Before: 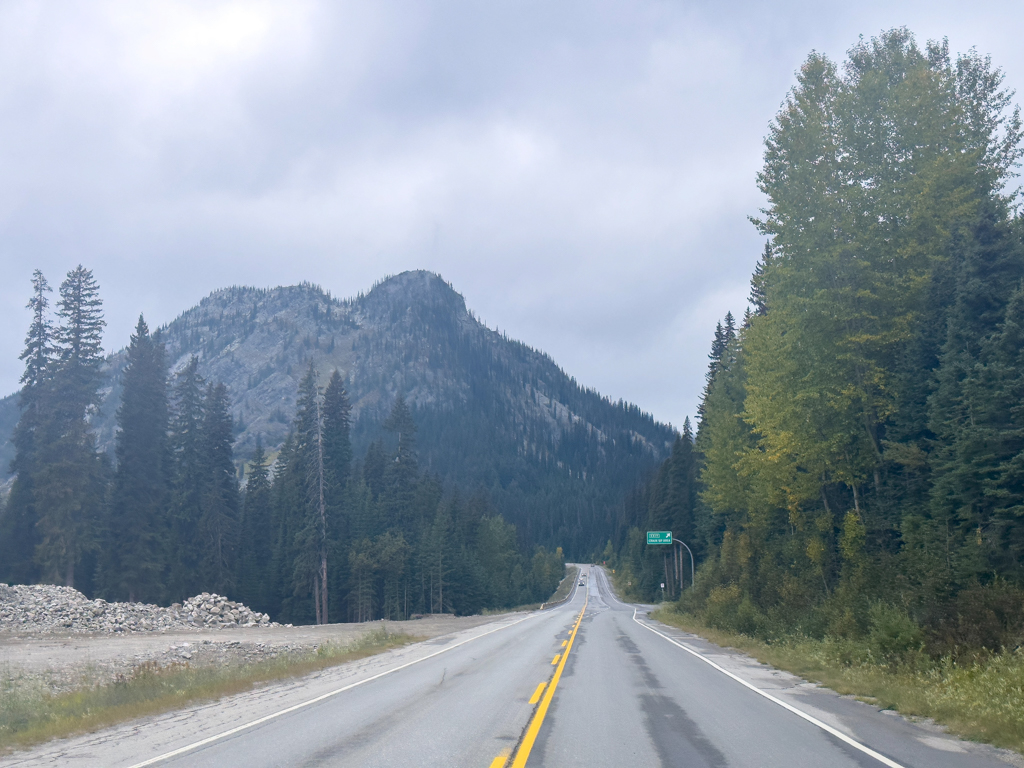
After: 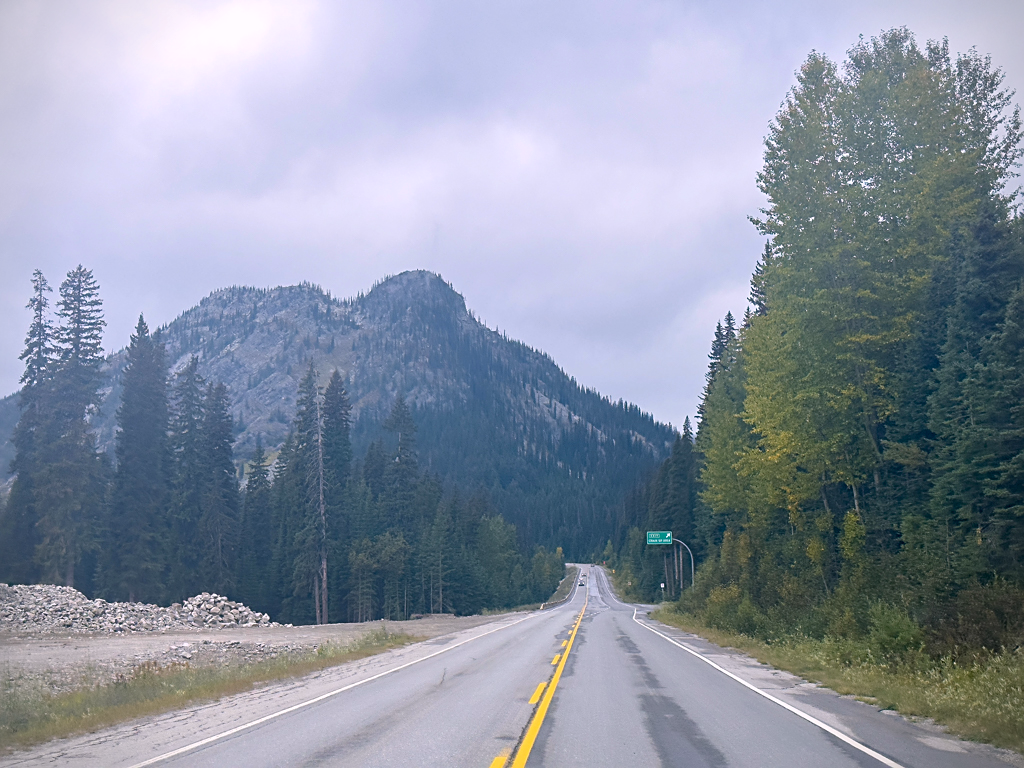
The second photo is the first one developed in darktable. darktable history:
color balance rgb: highlights gain › chroma 1.521%, highlights gain › hue 309.7°, perceptual saturation grading › global saturation 1.637%, perceptual saturation grading › highlights -2.636%, perceptual saturation grading › mid-tones 4.008%, perceptual saturation grading › shadows 8.146%, global vibrance 20%
vignetting: fall-off start 91.23%
sharpen: on, module defaults
